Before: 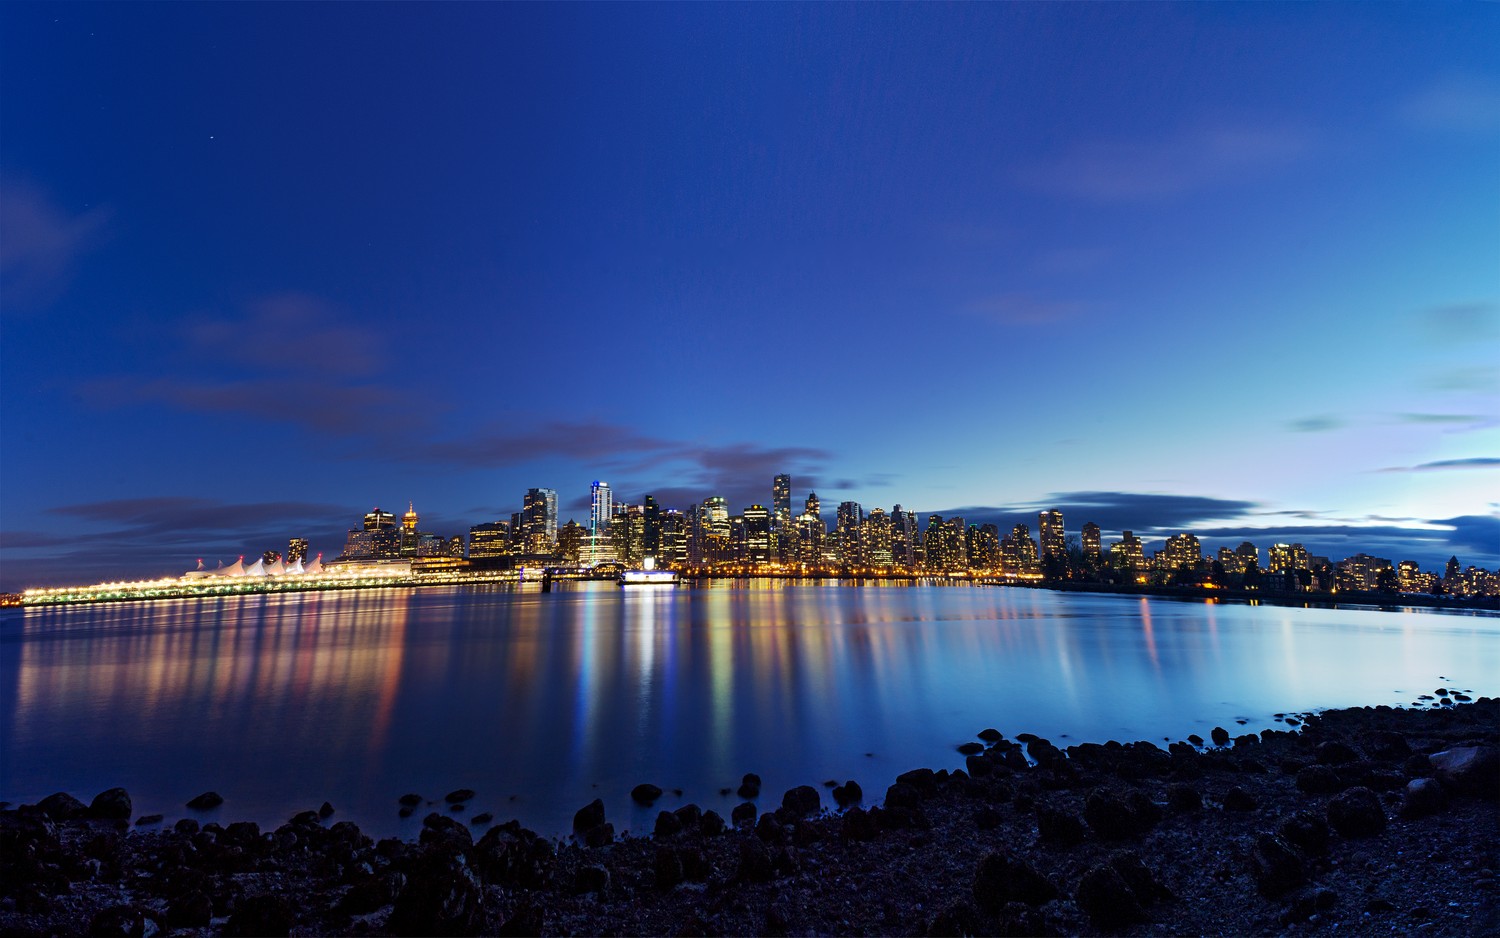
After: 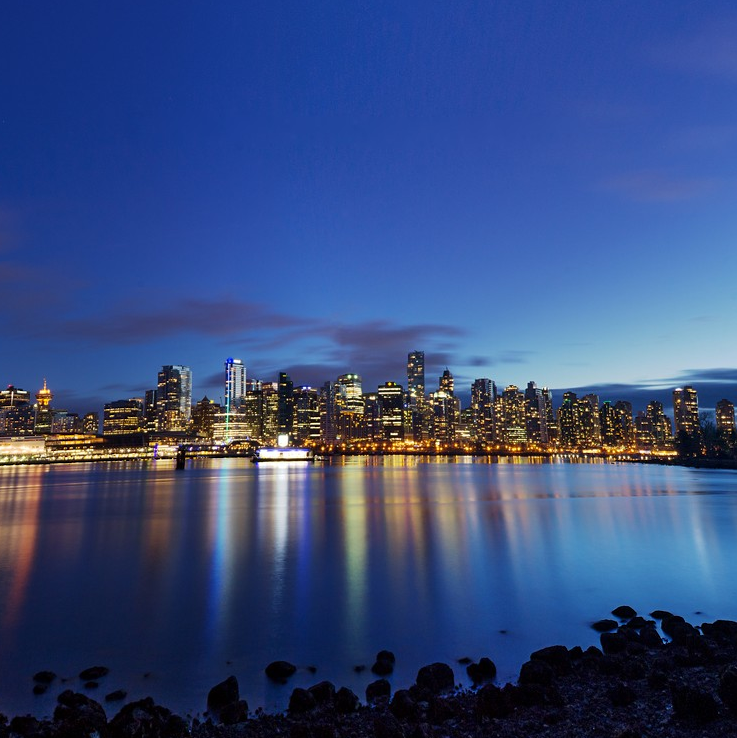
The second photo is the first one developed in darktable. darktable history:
crop and rotate: angle 0.019°, left 24.439%, top 13.185%, right 26.336%, bottom 8.043%
